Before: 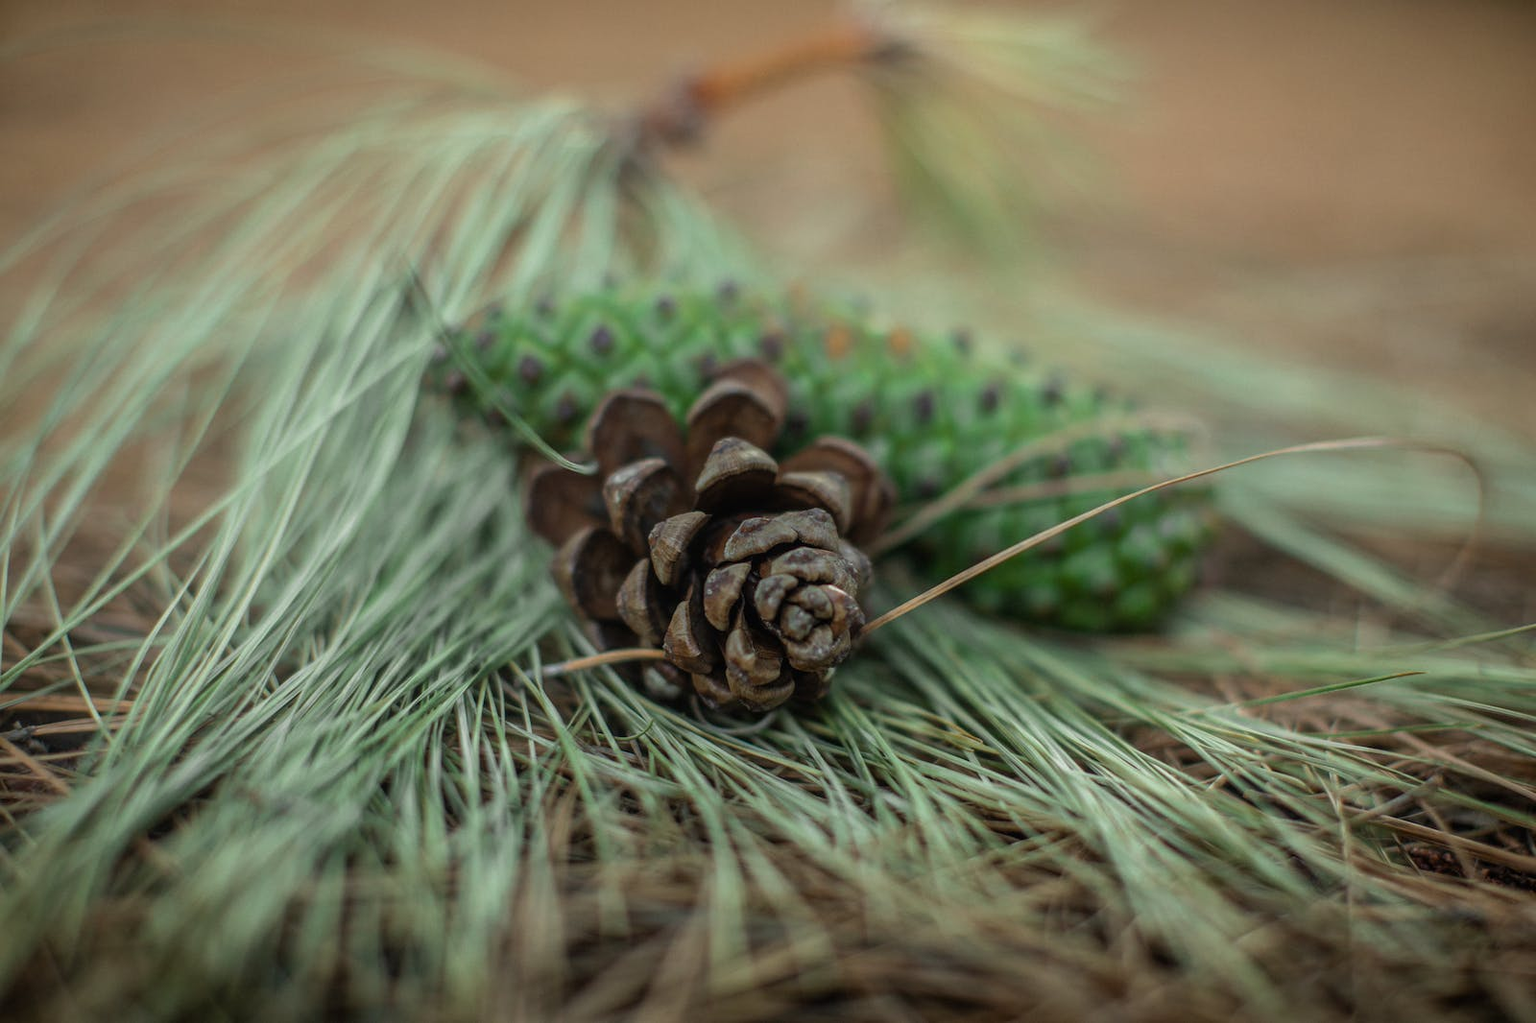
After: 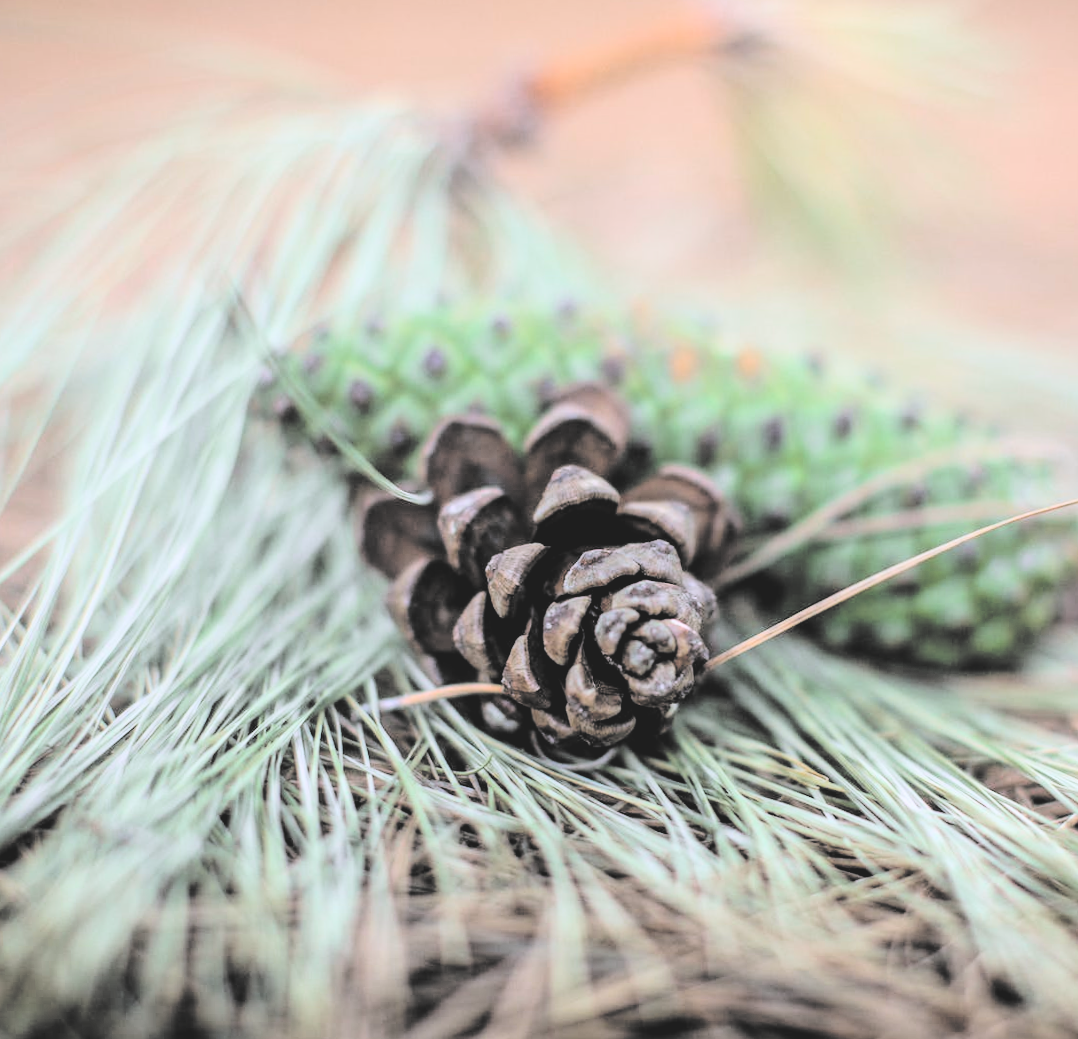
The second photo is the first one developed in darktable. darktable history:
white balance: red 1.042, blue 1.17
rotate and perspective: rotation 0.074°, lens shift (vertical) 0.096, lens shift (horizontal) -0.041, crop left 0.043, crop right 0.952, crop top 0.024, crop bottom 0.979
contrast brightness saturation: brightness 1
crop and rotate: left 9.061%, right 20.142%
filmic rgb: black relative exposure -5.42 EV, white relative exposure 2.85 EV, dynamic range scaling -37.73%, hardness 4, contrast 1.605, highlights saturation mix -0.93%
exposure: compensate highlight preservation false
